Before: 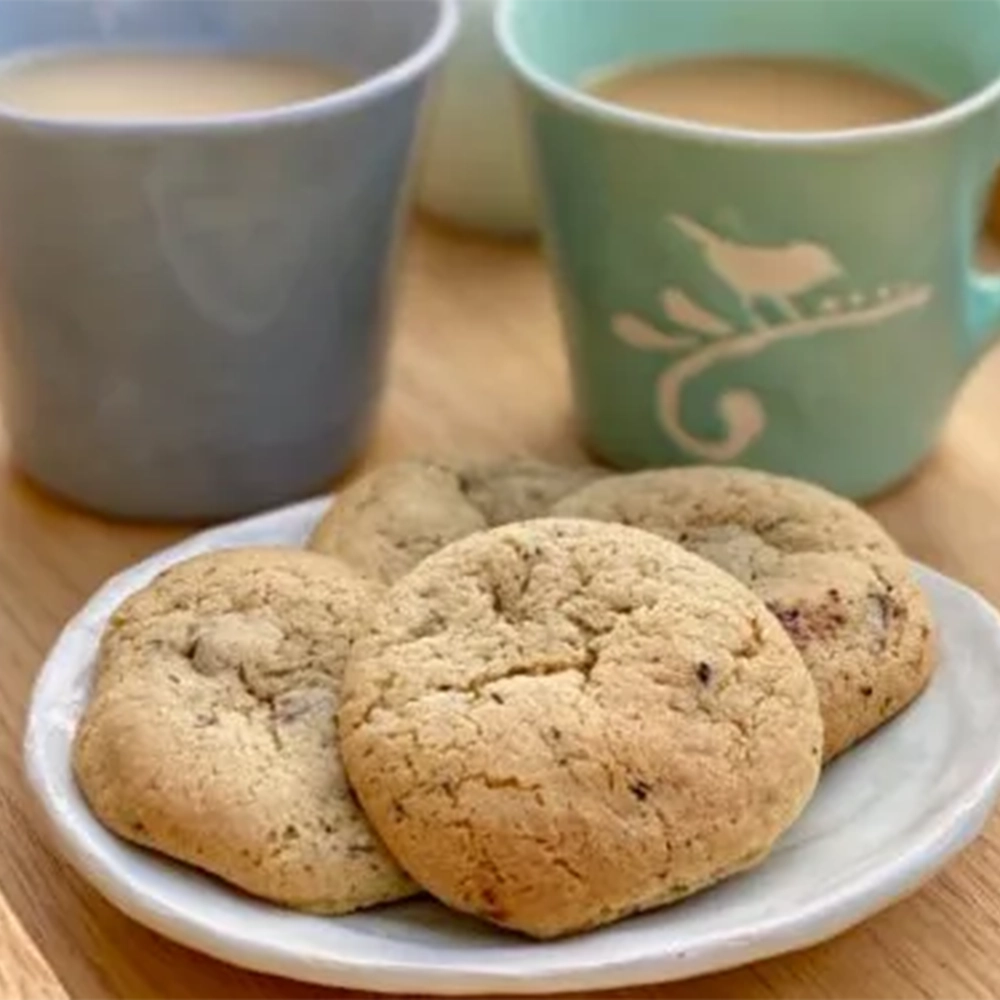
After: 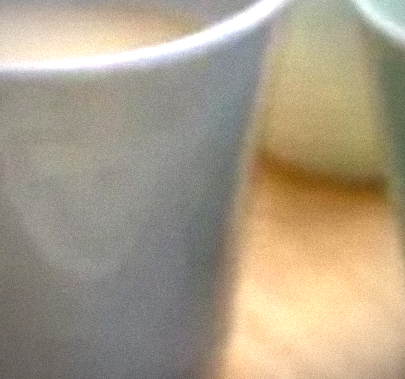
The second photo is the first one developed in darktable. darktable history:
vignetting: fall-off radius 60.92%
crop: left 15.452%, top 5.459%, right 43.956%, bottom 56.62%
grain: mid-tones bias 0%
exposure: black level correction 0, exposure 1 EV, compensate exposure bias true, compensate highlight preservation false
